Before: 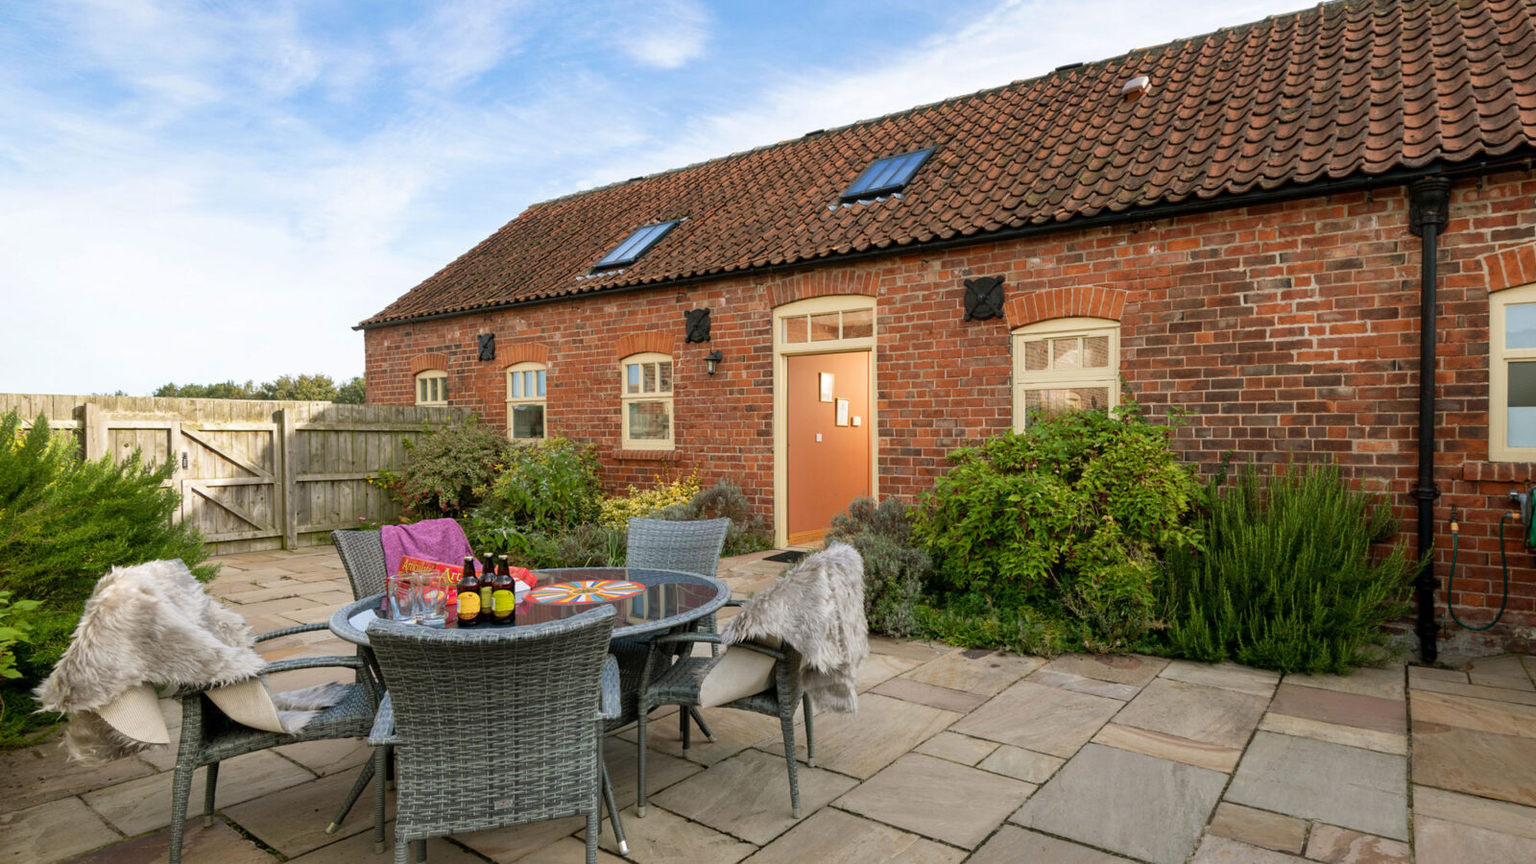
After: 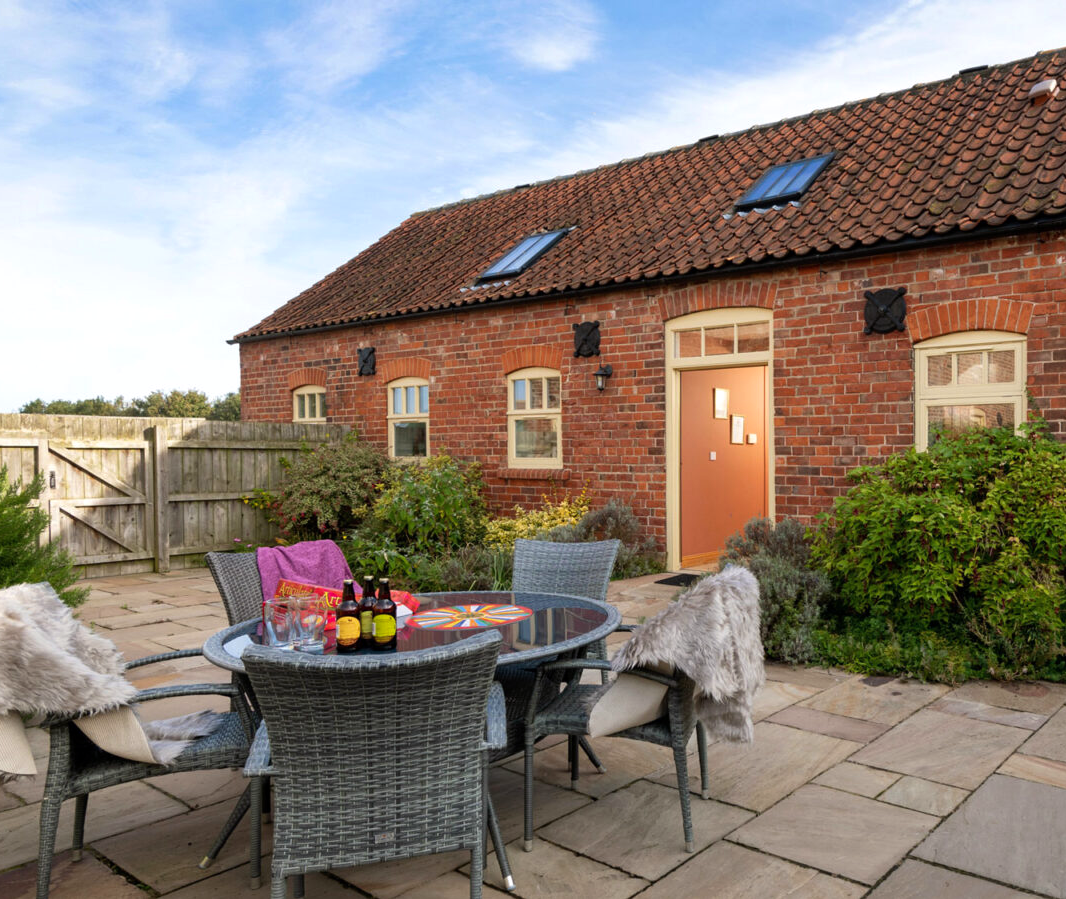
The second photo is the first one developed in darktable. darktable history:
crop and rotate: left 8.786%, right 24.548%
white balance: emerald 1
color balance: gamma [0.9, 0.988, 0.975, 1.025], gain [1.05, 1, 1, 1]
